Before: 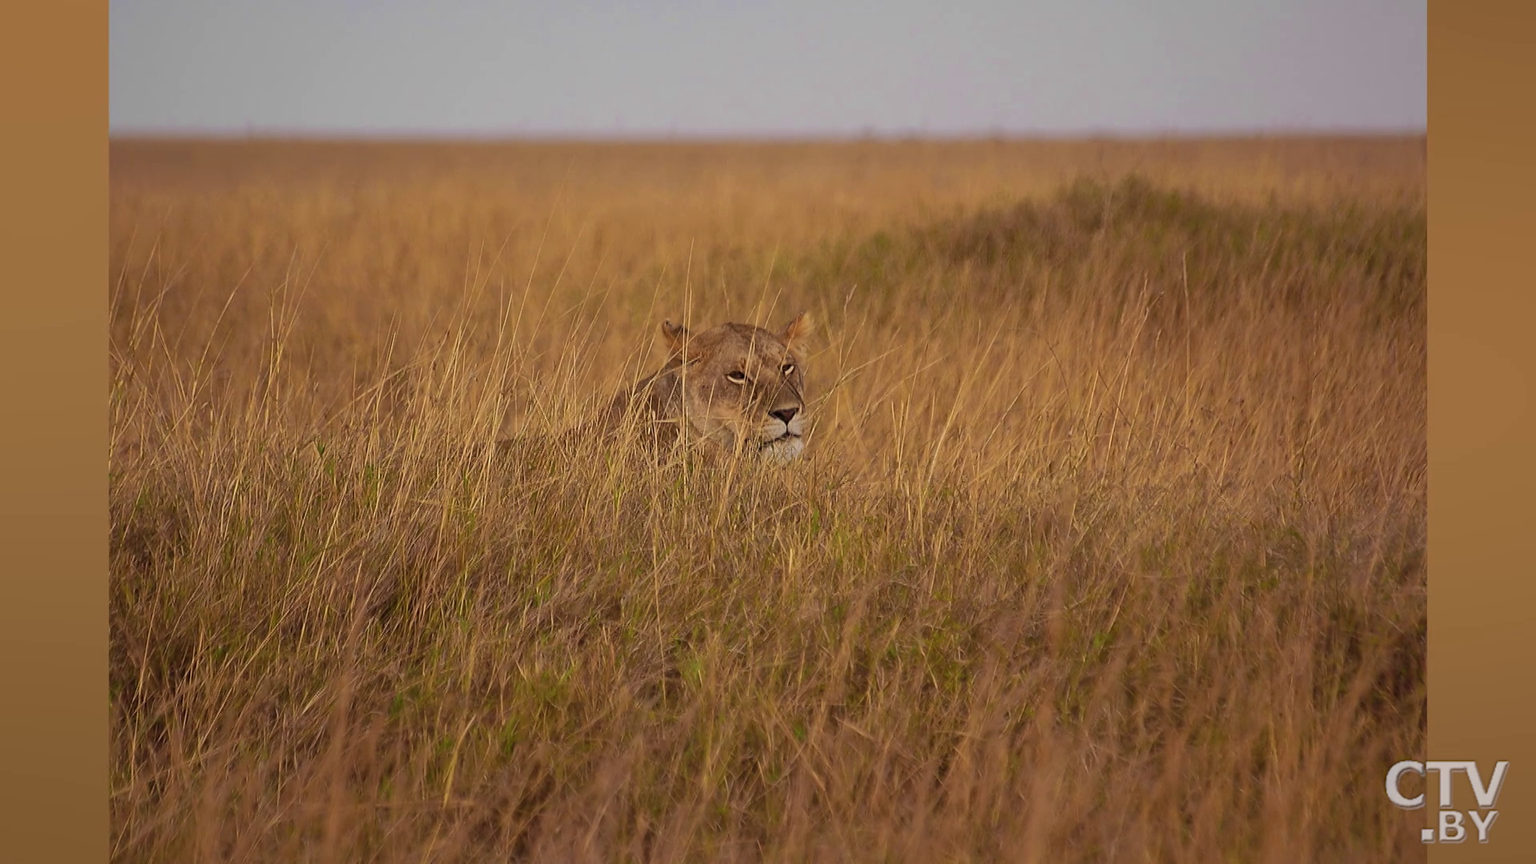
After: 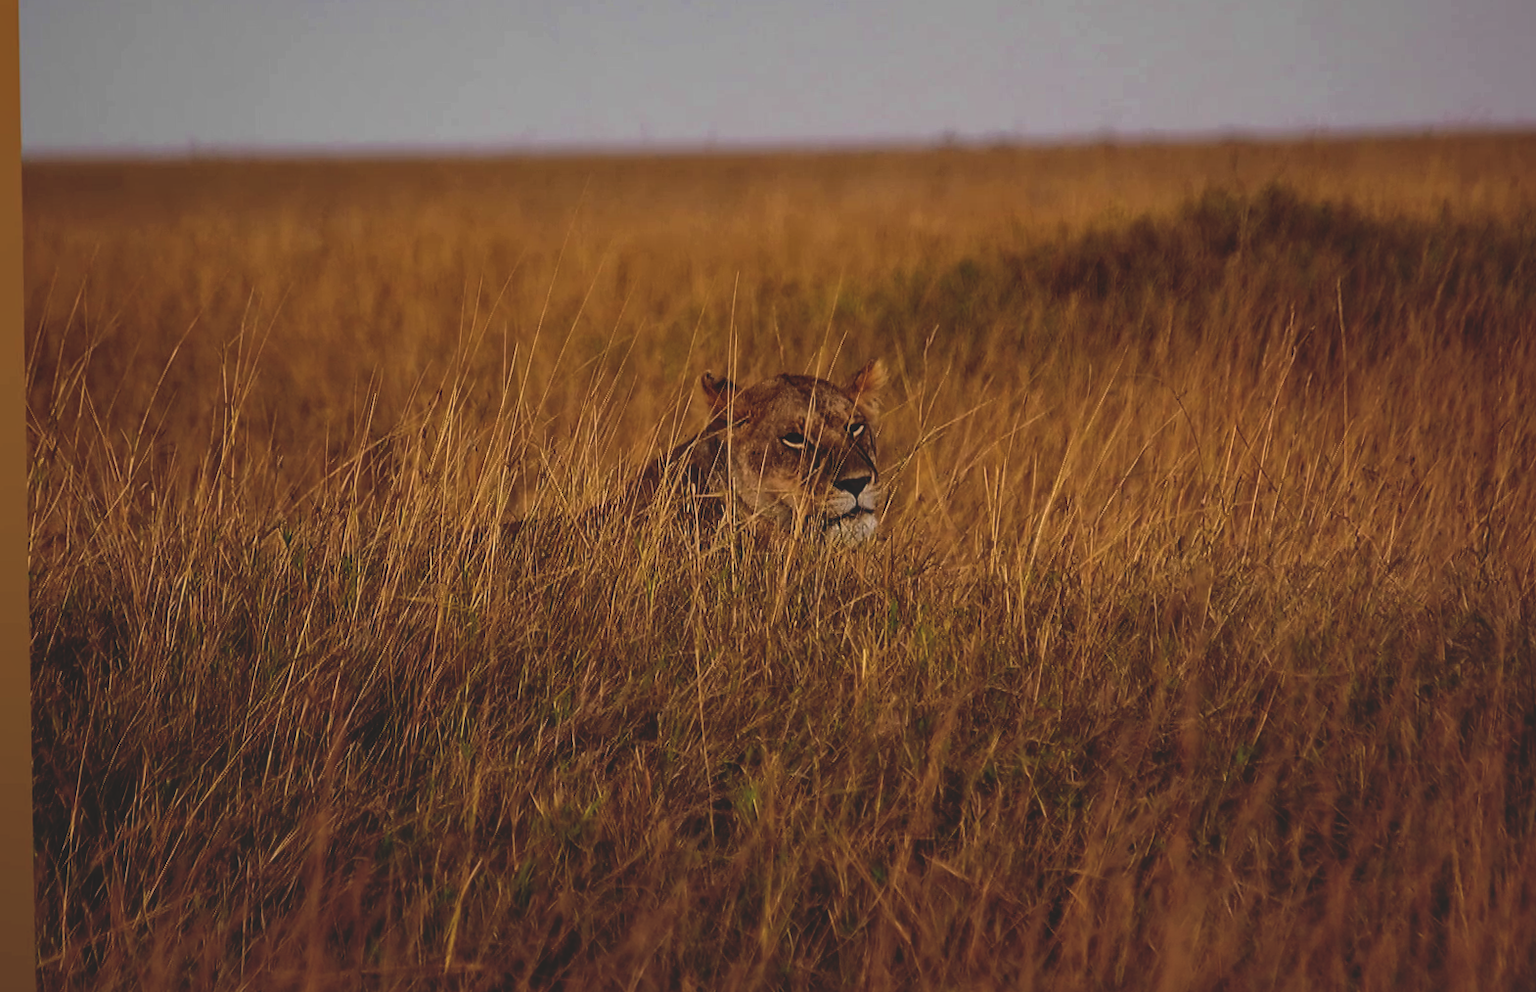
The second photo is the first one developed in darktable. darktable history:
local contrast: highlights 25%, detail 130%
base curve: curves: ch0 [(0, 0.02) (0.083, 0.036) (1, 1)], preserve colors none
crop and rotate: angle 1°, left 4.281%, top 0.642%, right 11.383%, bottom 2.486%
